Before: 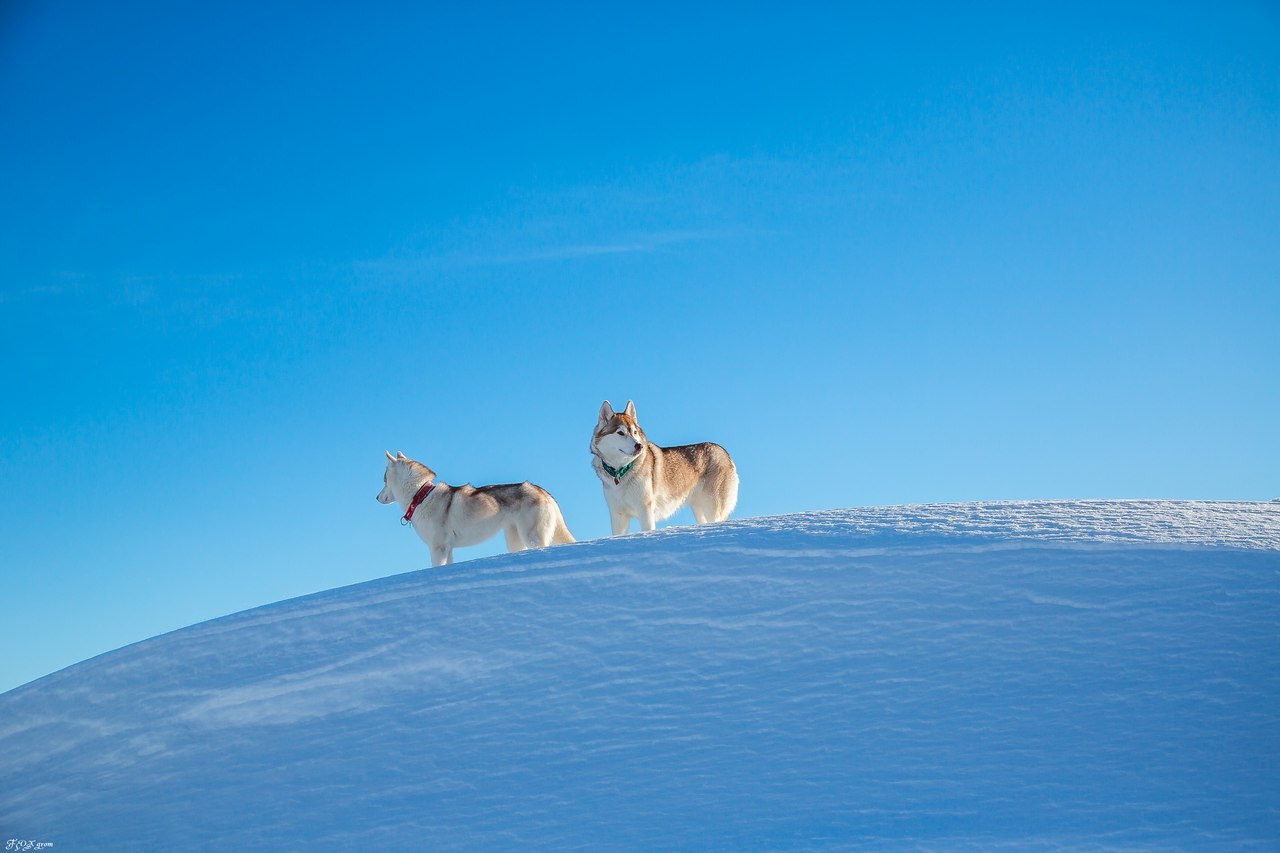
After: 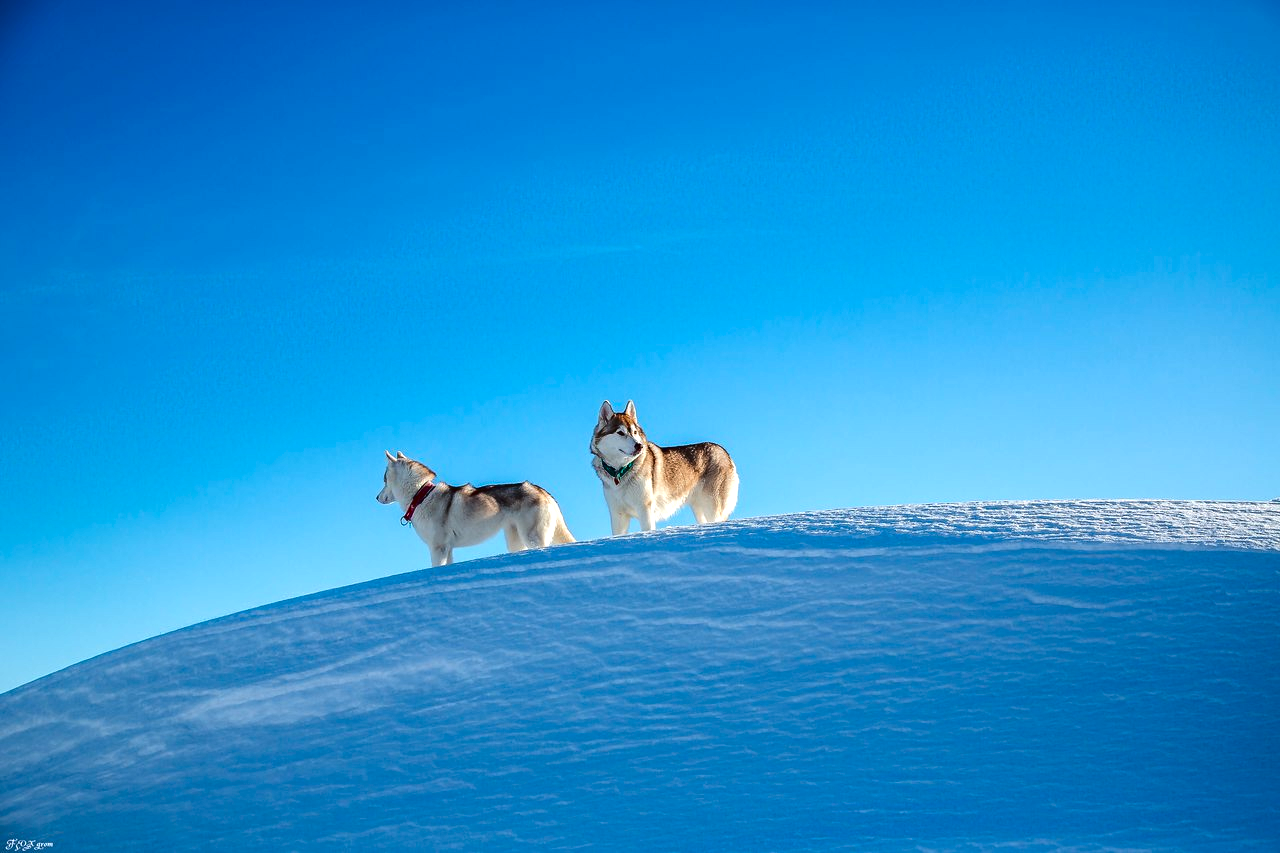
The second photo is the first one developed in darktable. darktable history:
contrast brightness saturation: contrast 0.13, brightness -0.24, saturation 0.14
tone equalizer: -8 EV -0.417 EV, -7 EV -0.389 EV, -6 EV -0.333 EV, -5 EV -0.222 EV, -3 EV 0.222 EV, -2 EV 0.333 EV, -1 EV 0.389 EV, +0 EV 0.417 EV, edges refinement/feathering 500, mask exposure compensation -1.57 EV, preserve details no
